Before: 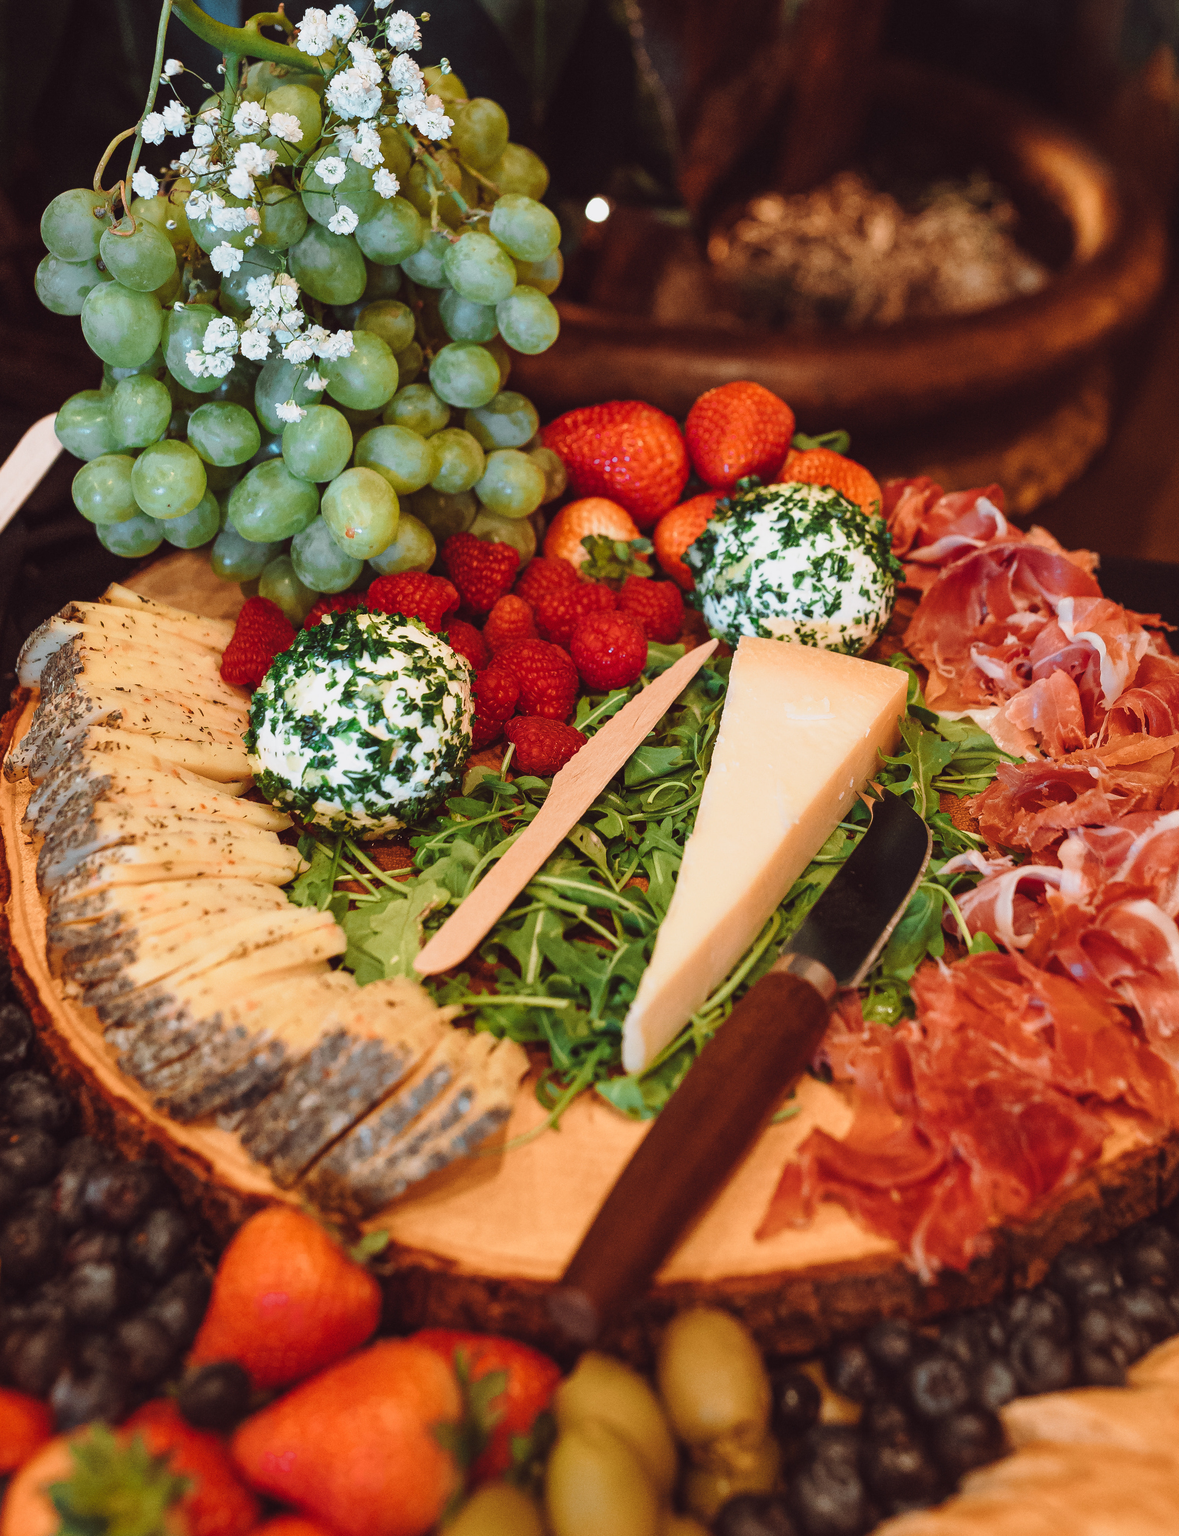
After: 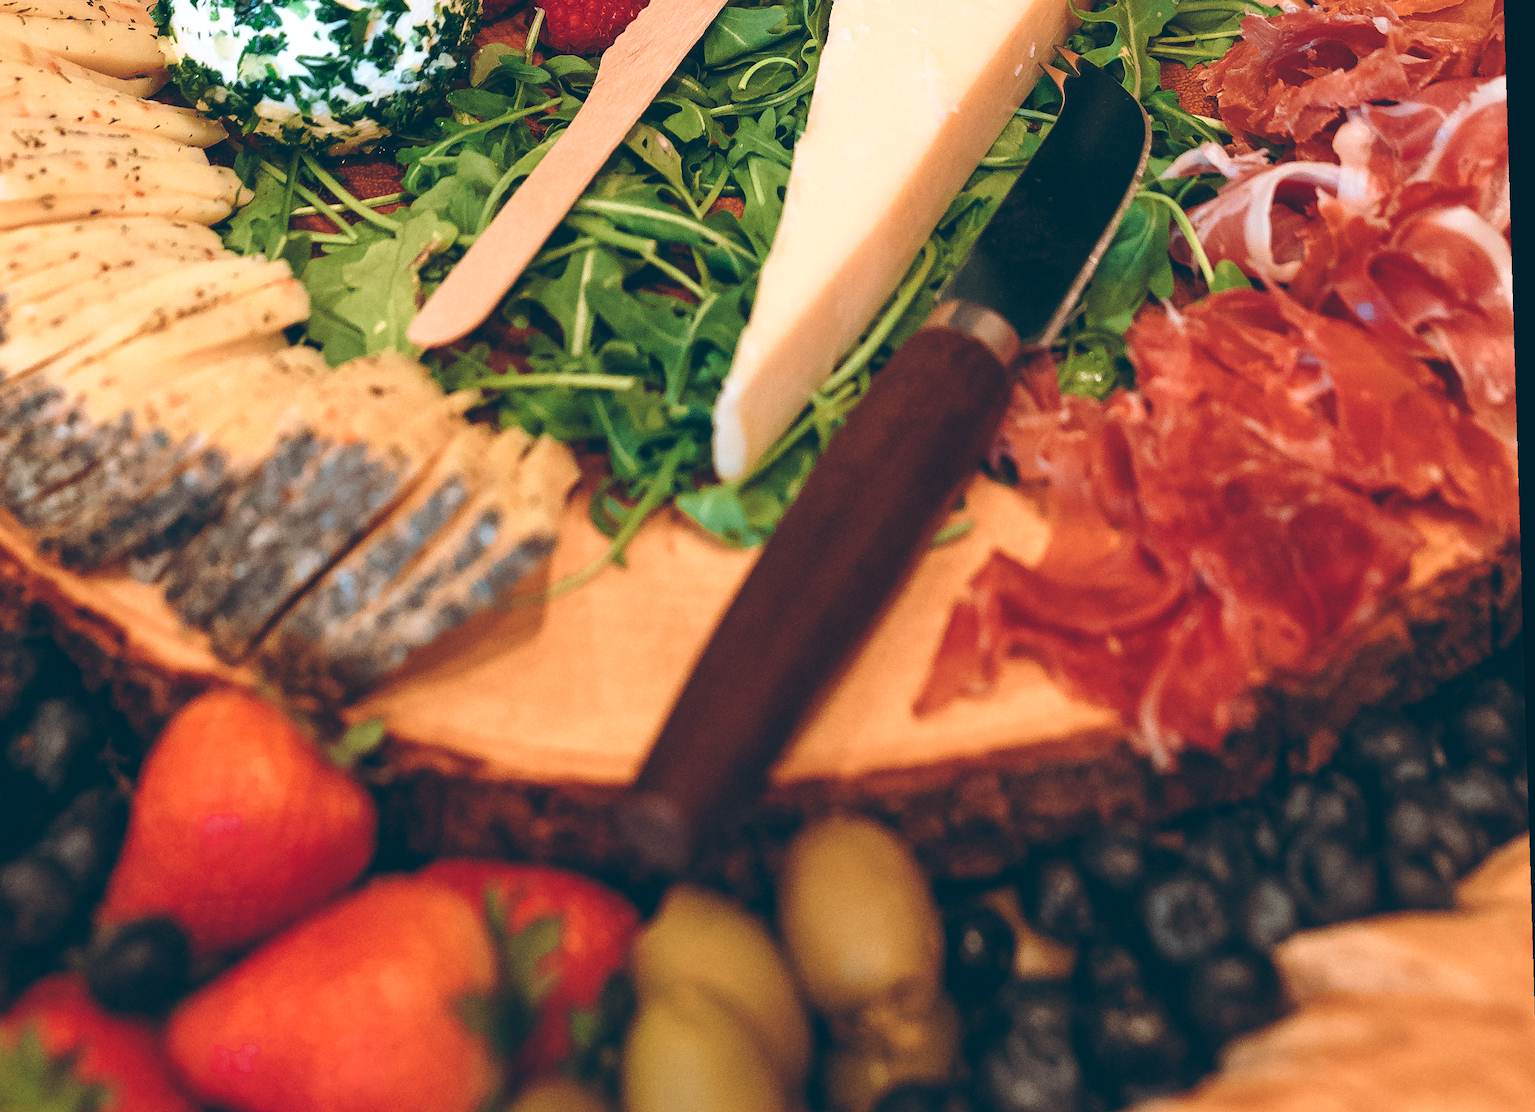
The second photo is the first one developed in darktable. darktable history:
rotate and perspective: rotation -1.77°, lens shift (horizontal) 0.004, automatic cropping off
color balance: lift [1.016, 0.983, 1, 1.017], gamma [0.958, 1, 1, 1], gain [0.981, 1.007, 0.993, 1.002], input saturation 118.26%, contrast 13.43%, contrast fulcrum 21.62%, output saturation 82.76%
crop and rotate: left 13.306%, top 48.129%, bottom 2.928%
